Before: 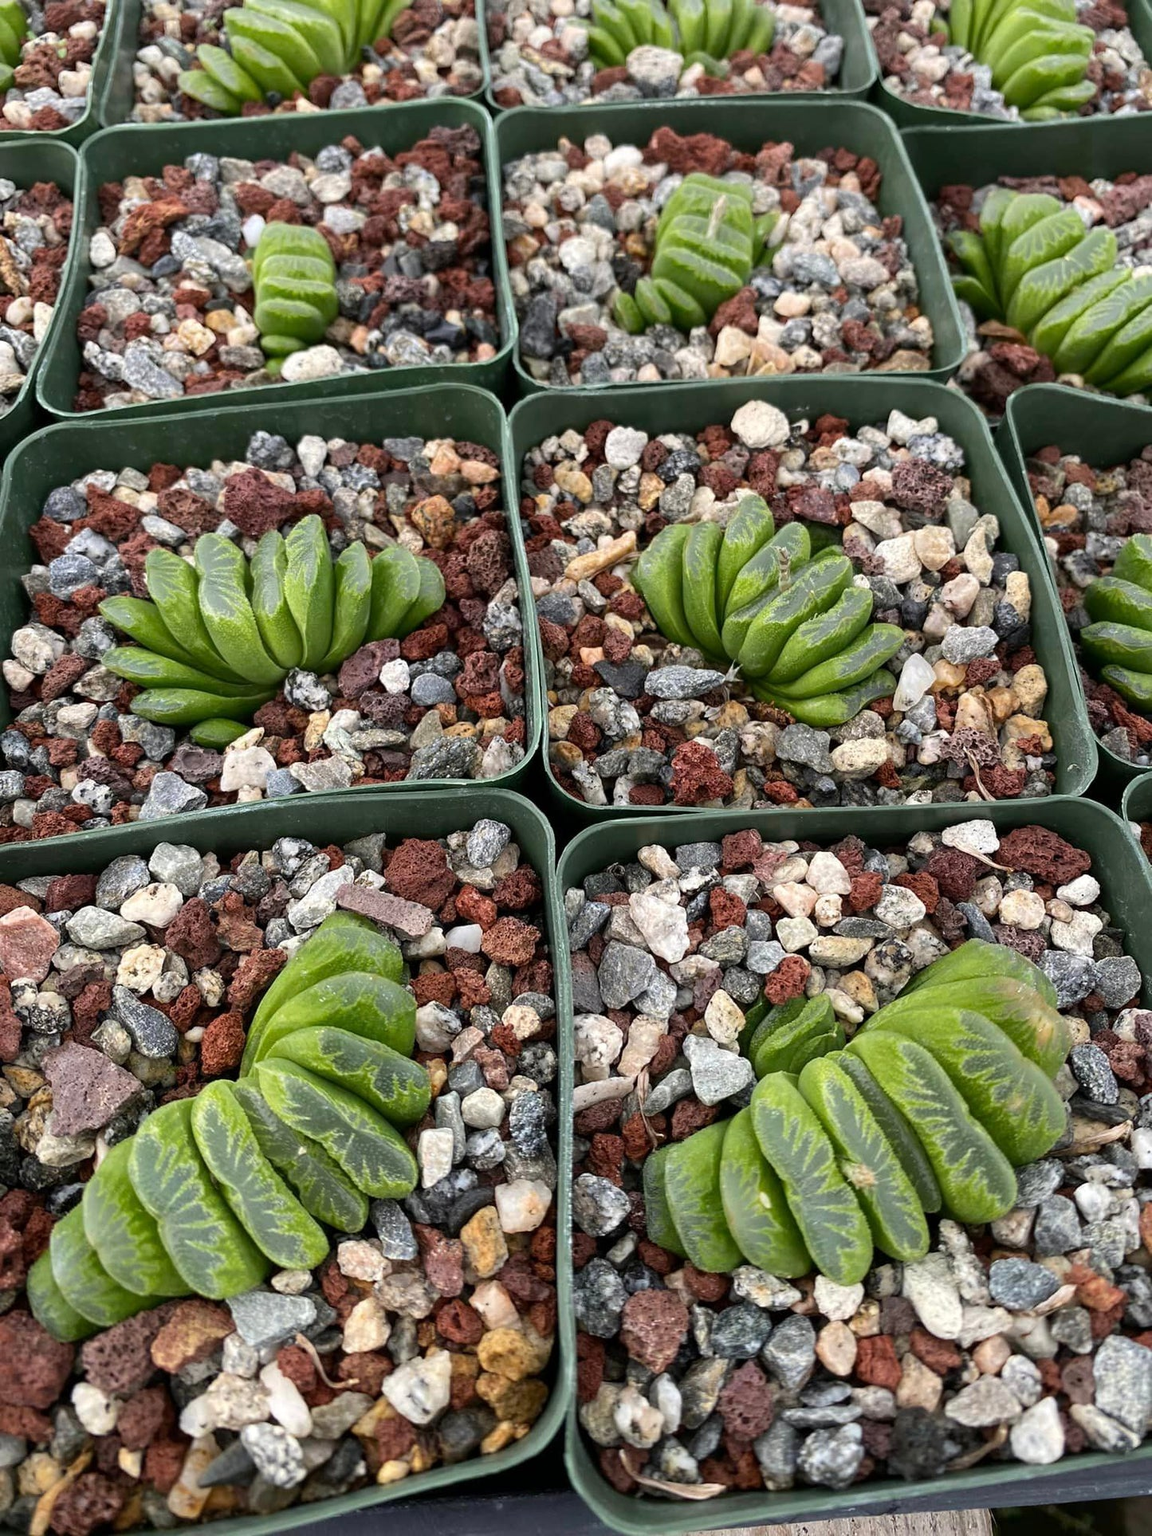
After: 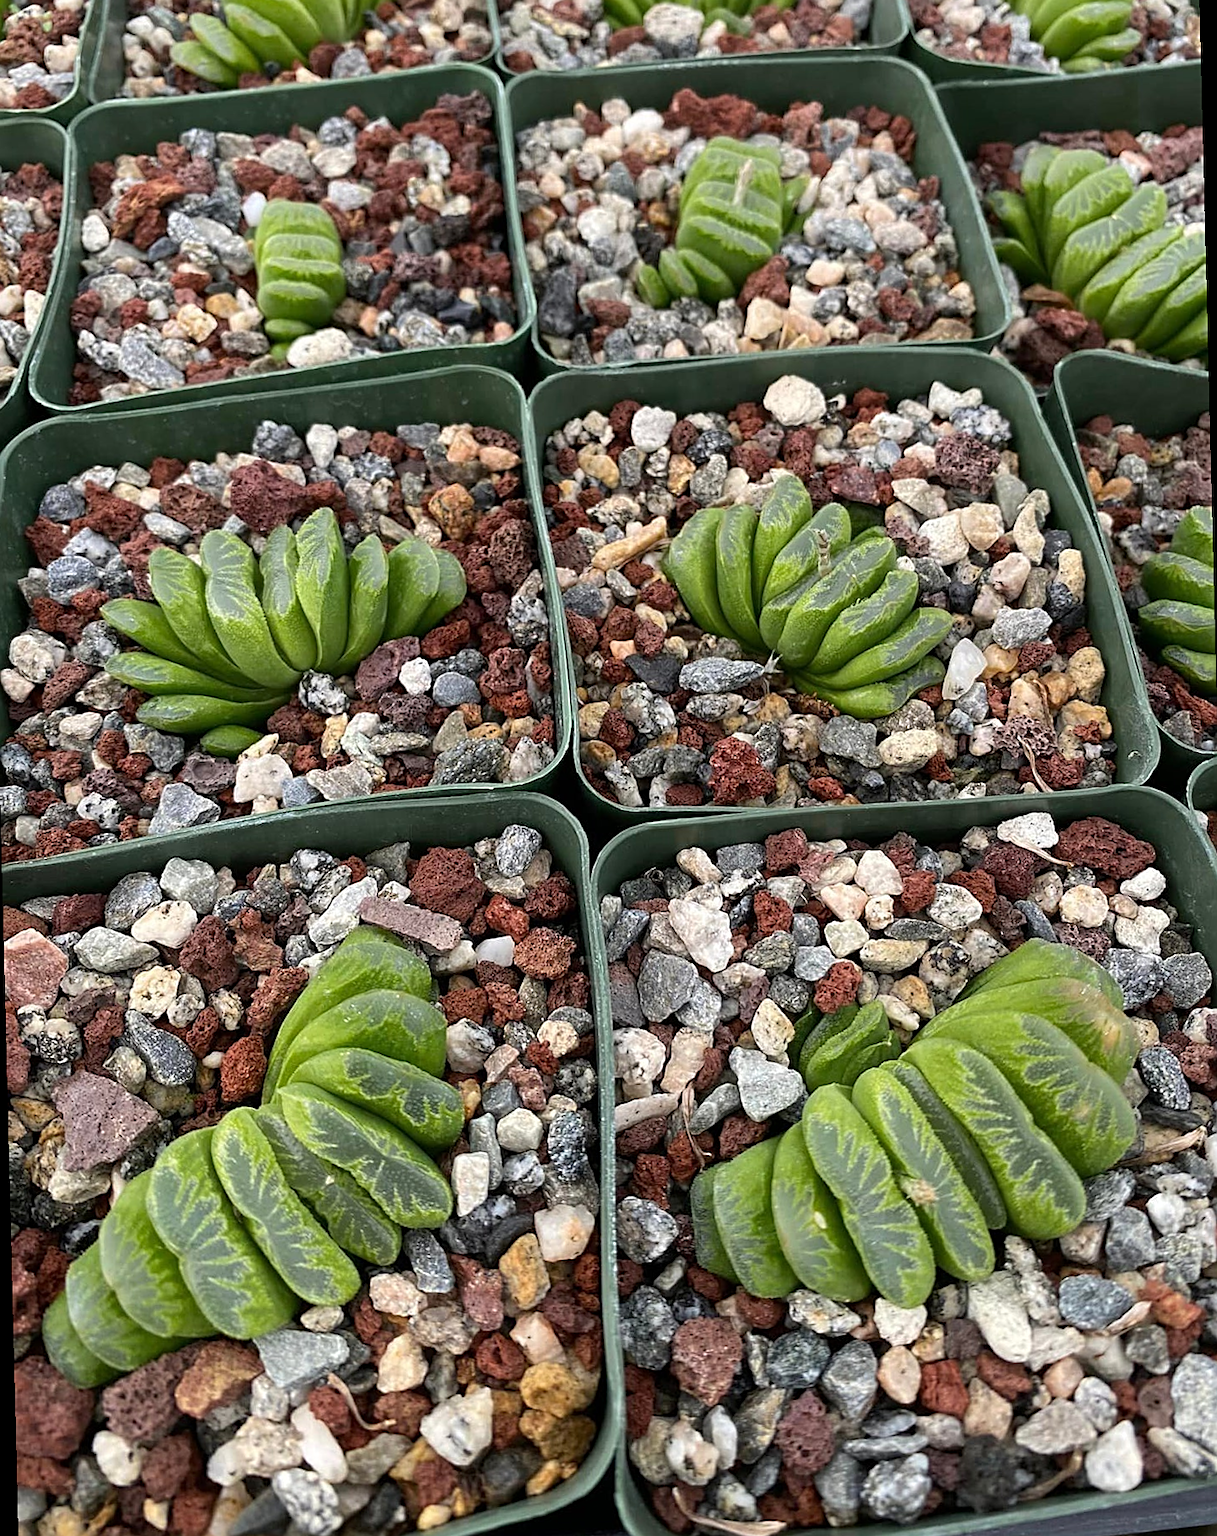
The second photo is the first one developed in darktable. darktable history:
rotate and perspective: rotation -1.42°, crop left 0.016, crop right 0.984, crop top 0.035, crop bottom 0.965
sharpen: on, module defaults
